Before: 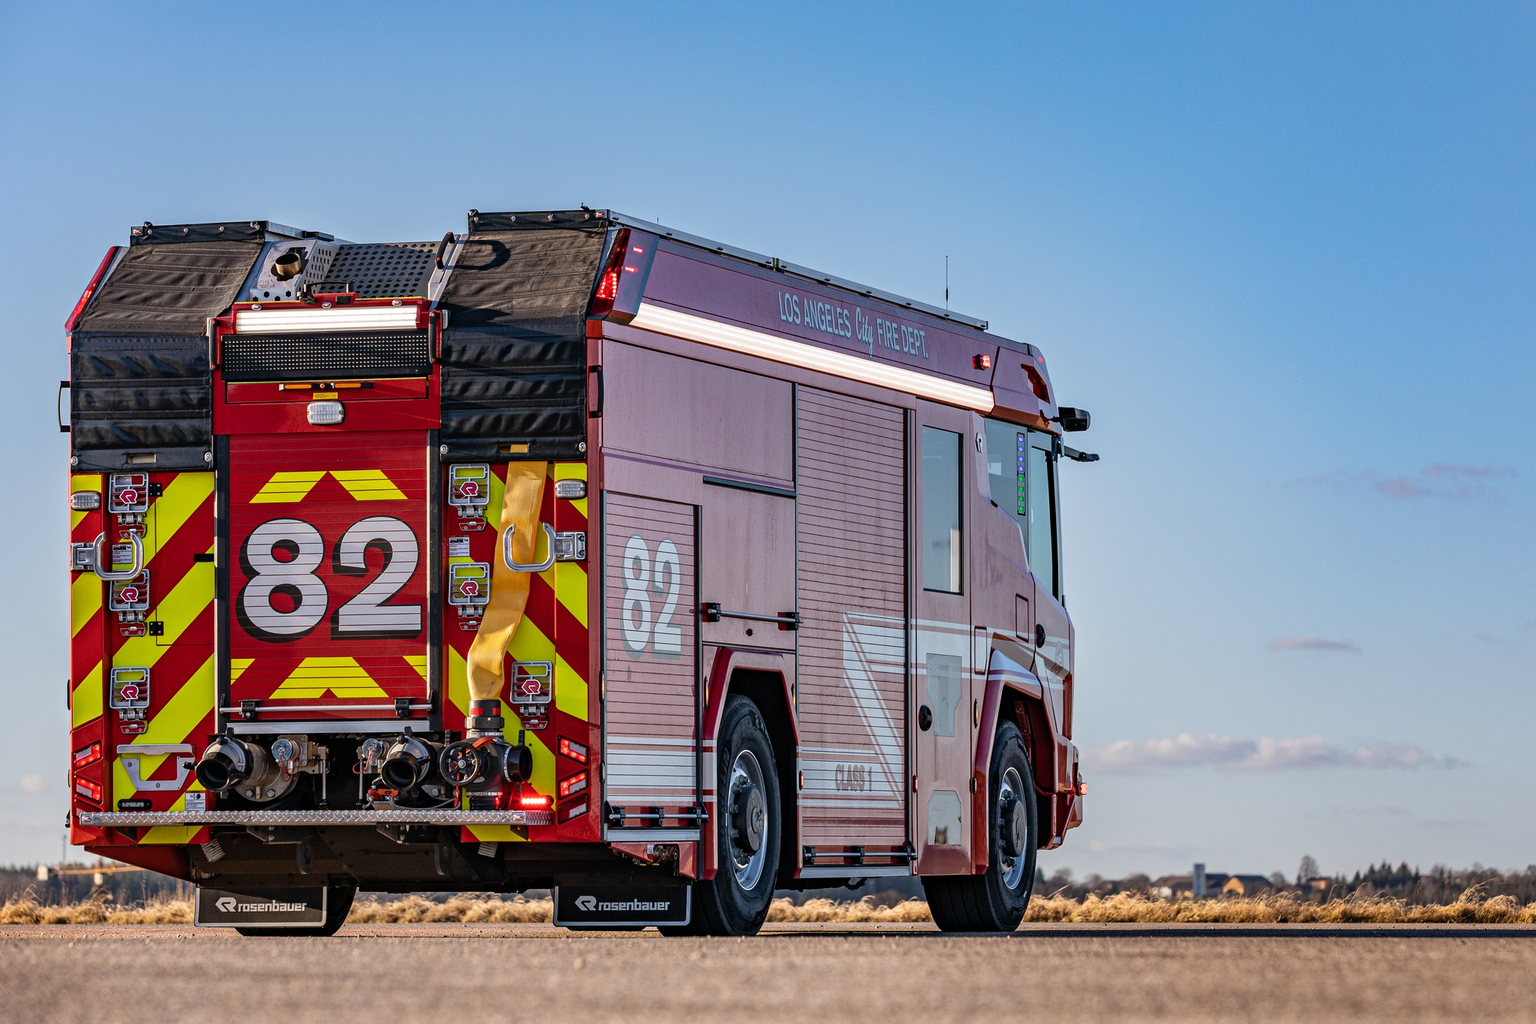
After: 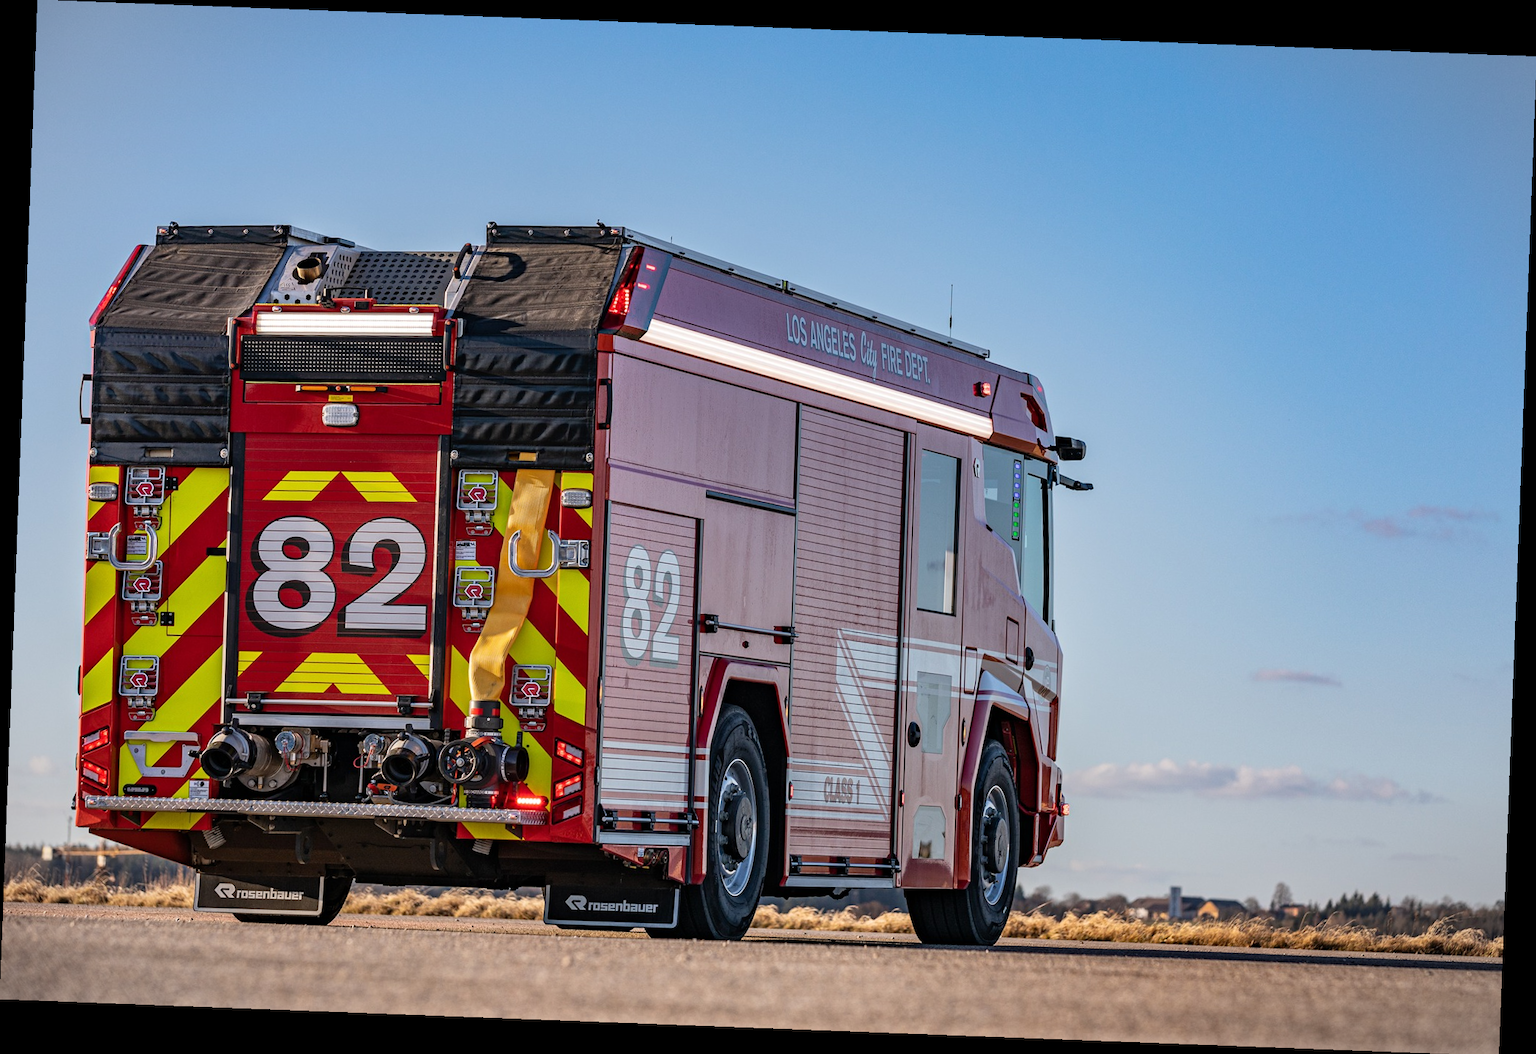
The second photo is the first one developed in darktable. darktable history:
vignetting: fall-off start 100%, brightness -0.282, width/height ratio 1.31
rotate and perspective: rotation 2.17°, automatic cropping off
